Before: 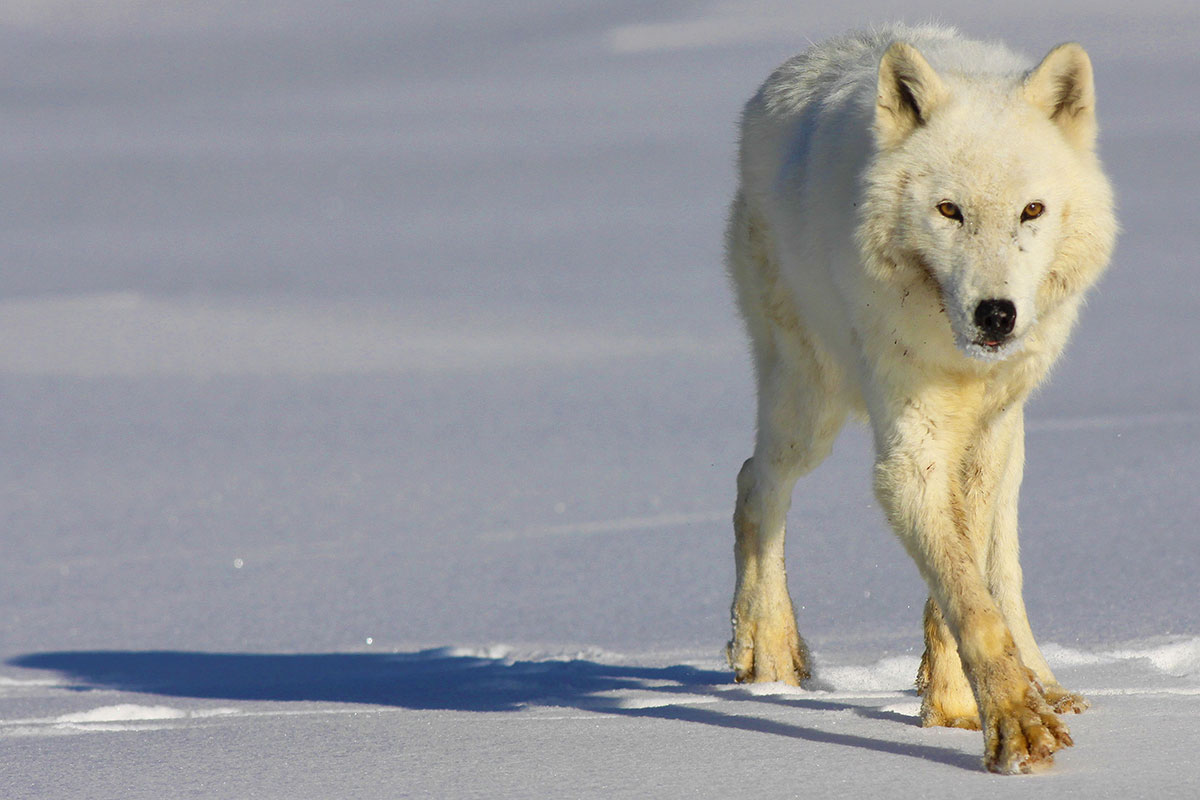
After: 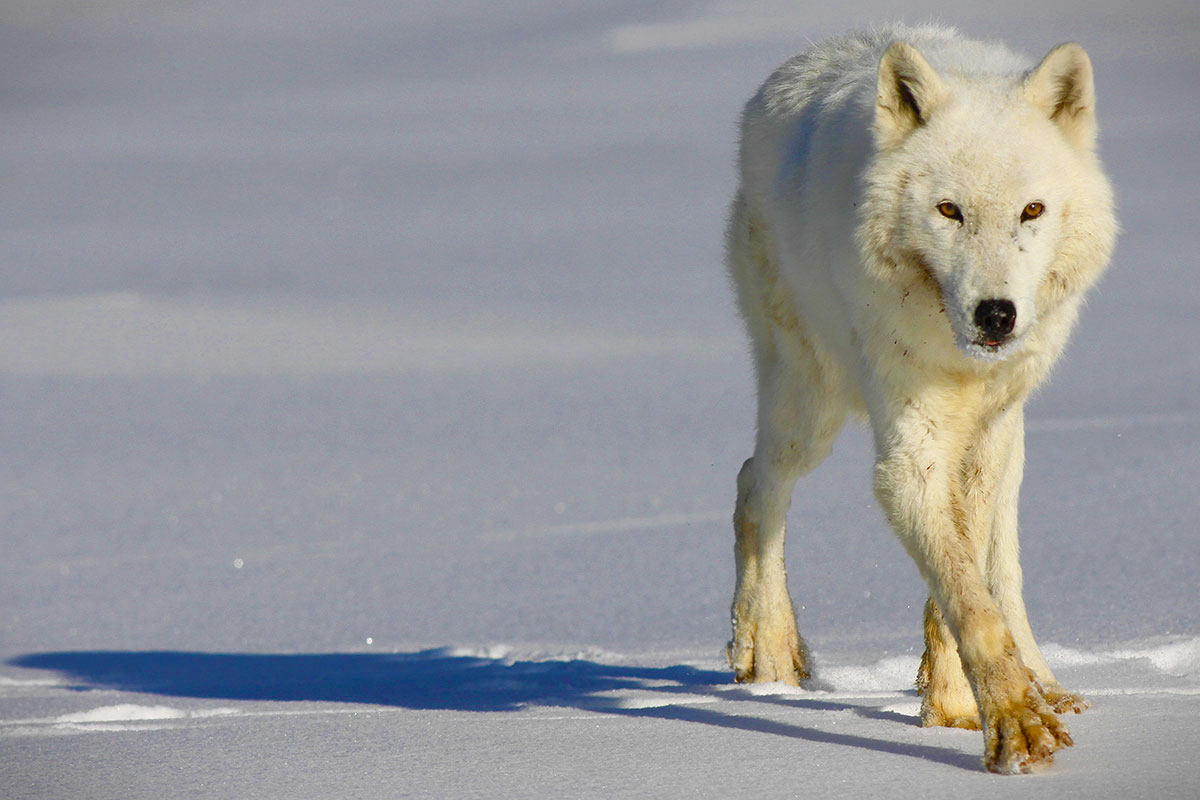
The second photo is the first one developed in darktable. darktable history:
vignetting: fall-off start 100%, brightness -0.406, saturation -0.3, width/height ratio 1.324, dithering 8-bit output, unbound false
rotate and perspective: automatic cropping original format, crop left 0, crop top 0
color balance rgb: perceptual saturation grading › global saturation 20%, perceptual saturation grading › highlights -25%, perceptual saturation grading › shadows 50%, global vibrance -25%
